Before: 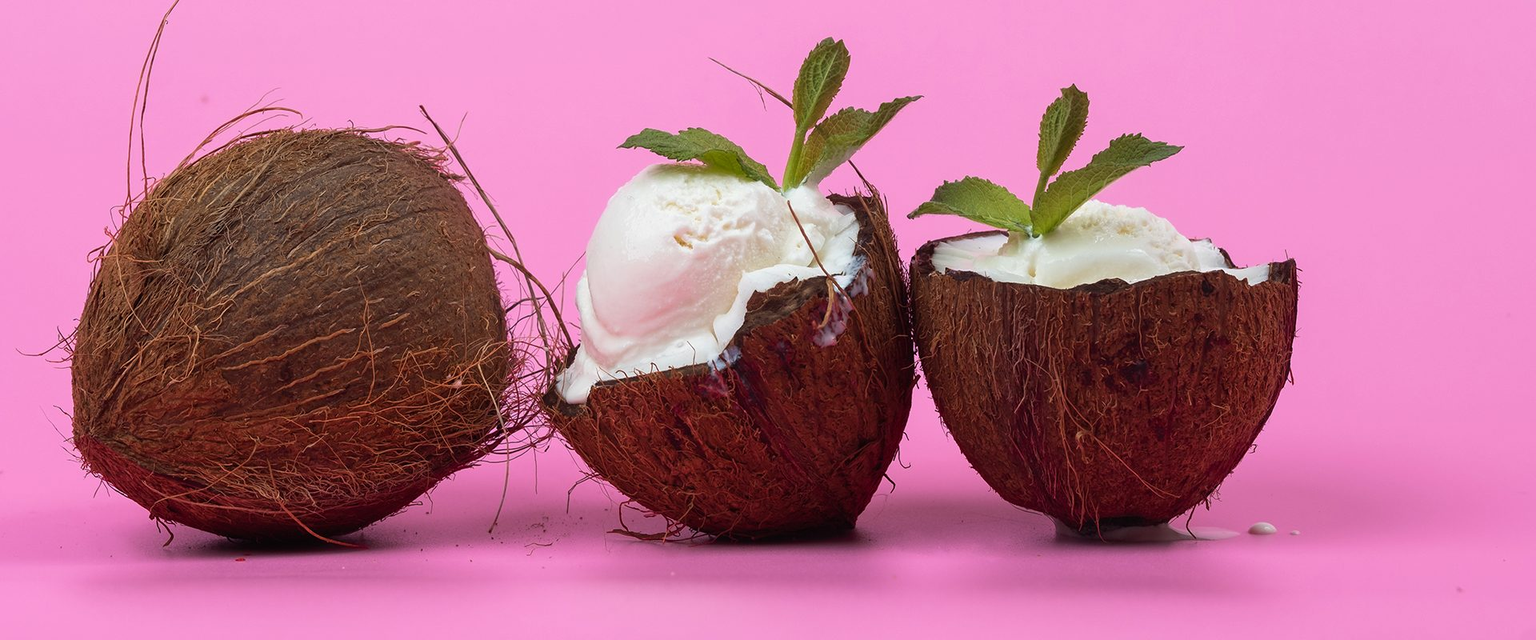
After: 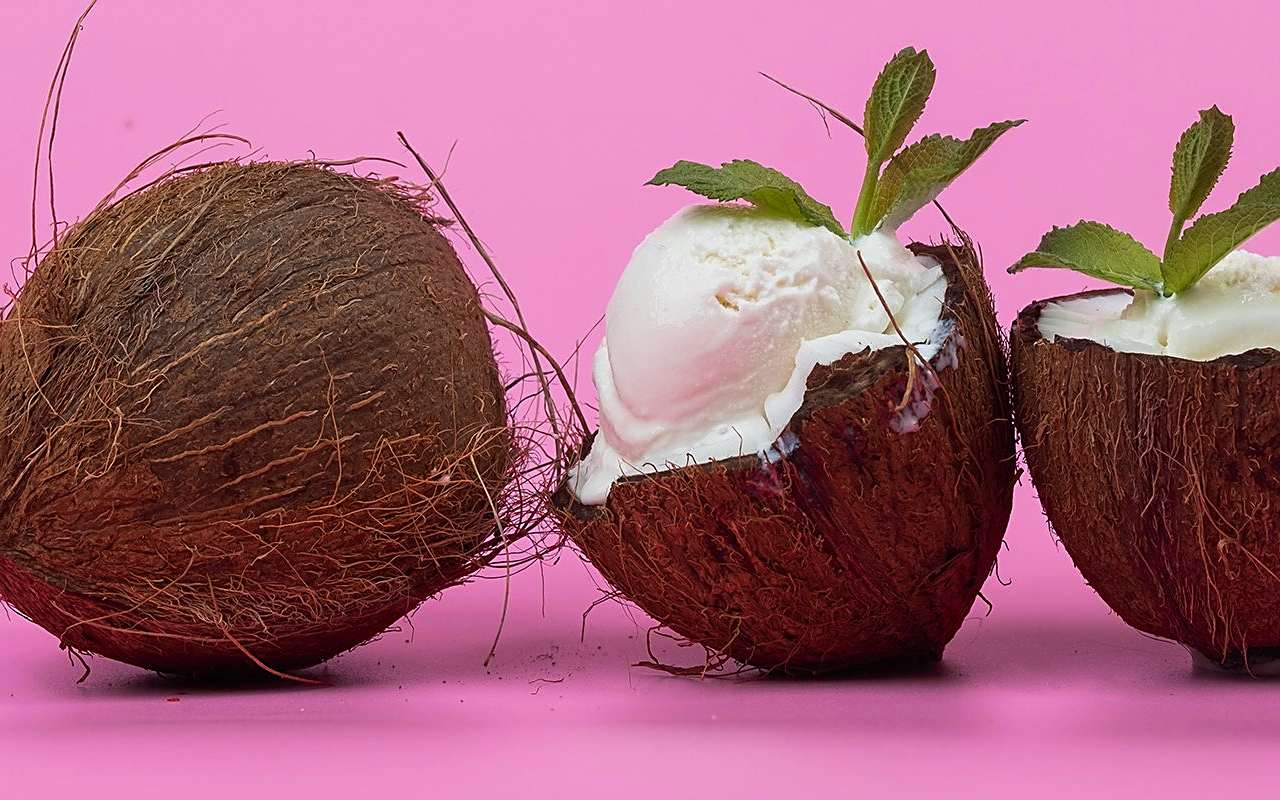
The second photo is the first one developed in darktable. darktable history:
exposure: black level correction 0.001, exposure -0.125 EV, compensate exposure bias true, compensate highlight preservation false
crop and rotate: left 6.617%, right 26.717%
sharpen: on, module defaults
